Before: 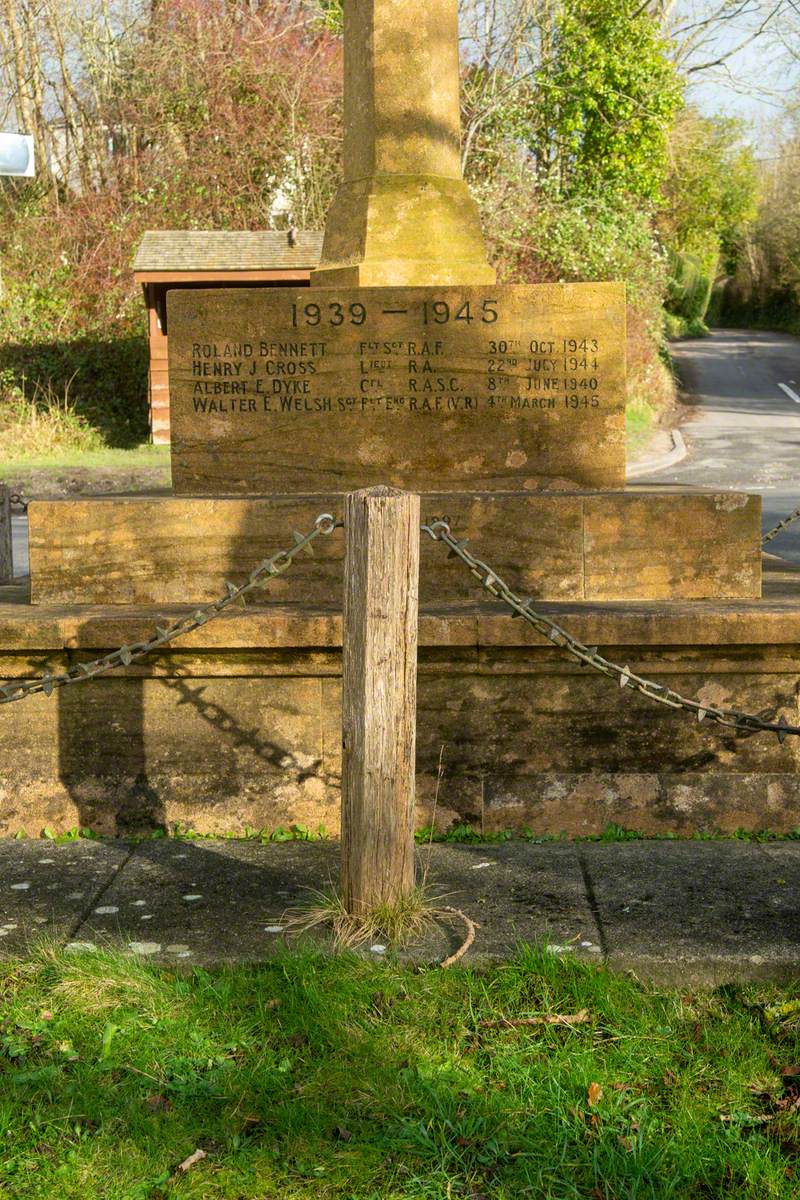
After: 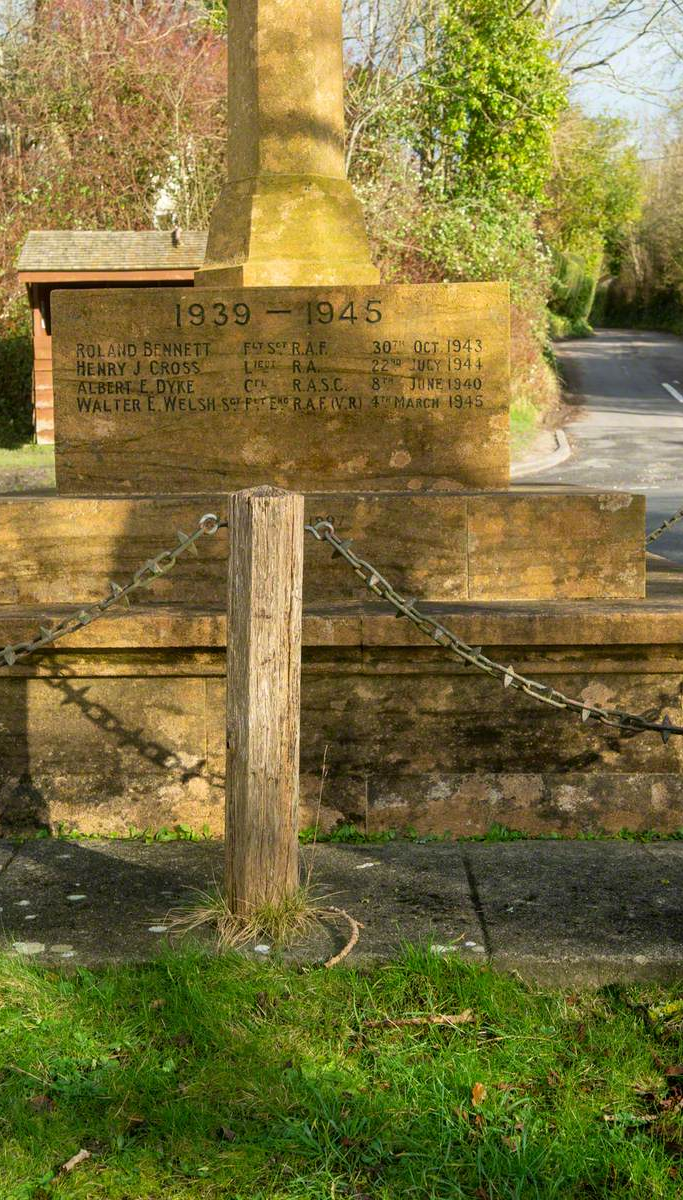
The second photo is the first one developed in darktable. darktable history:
crop and rotate: left 14.571%
